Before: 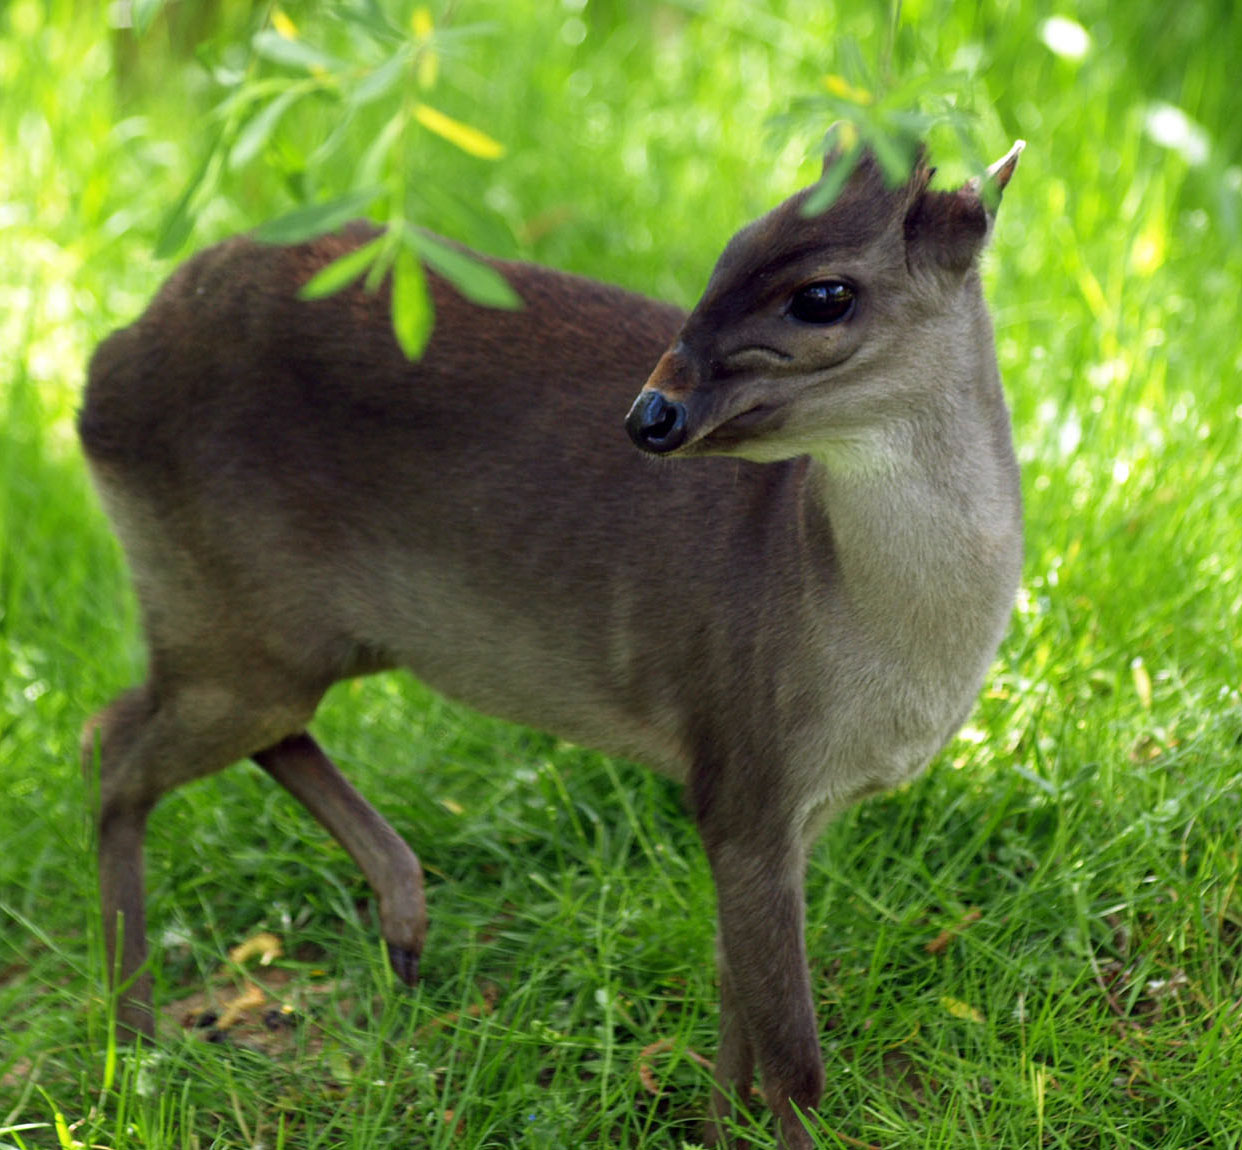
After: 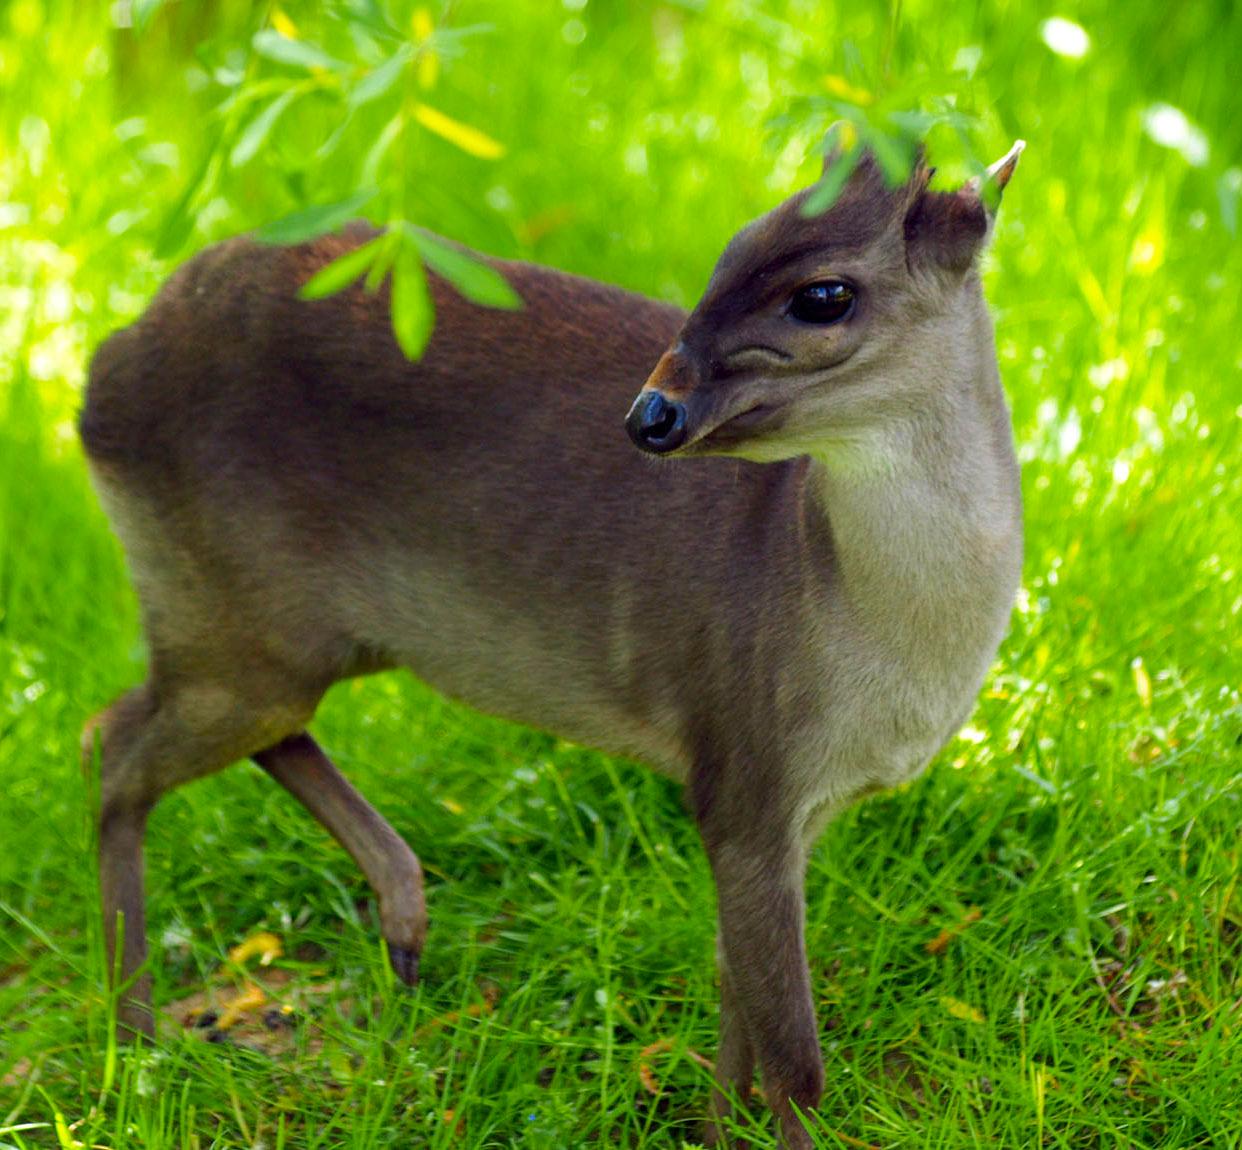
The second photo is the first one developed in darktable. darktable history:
color balance rgb: perceptual saturation grading › global saturation 25%, perceptual brilliance grading › mid-tones 10%, perceptual brilliance grading › shadows 15%, global vibrance 20%
